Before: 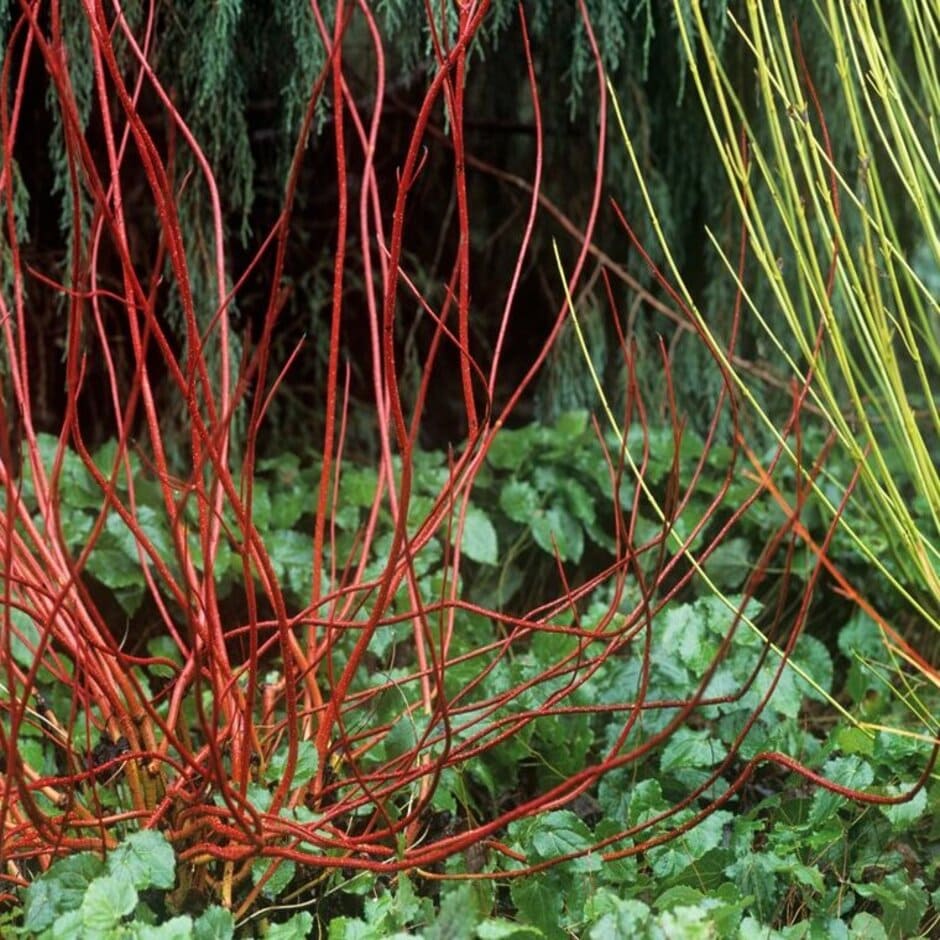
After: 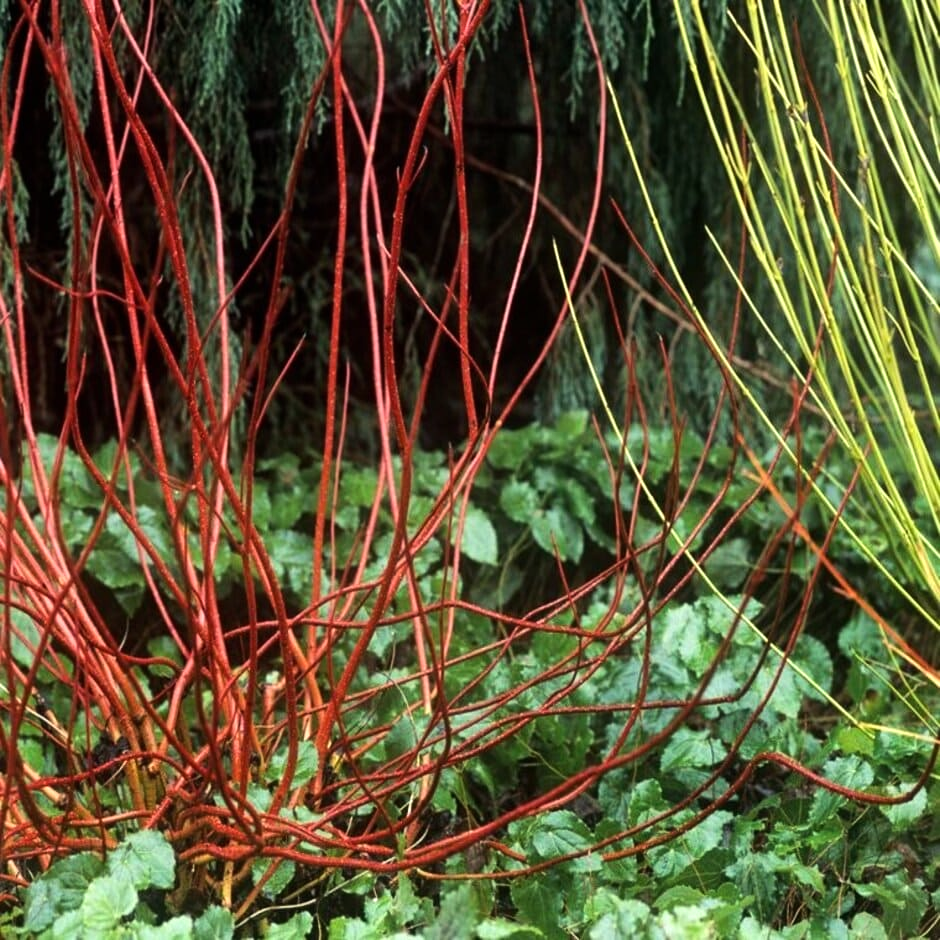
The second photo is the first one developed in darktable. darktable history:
color correction: highlights b* 3
tone equalizer: -8 EV -0.417 EV, -7 EV -0.389 EV, -6 EV -0.333 EV, -5 EV -0.222 EV, -3 EV 0.222 EV, -2 EV 0.333 EV, -1 EV 0.389 EV, +0 EV 0.417 EV, edges refinement/feathering 500, mask exposure compensation -1.57 EV, preserve details no
